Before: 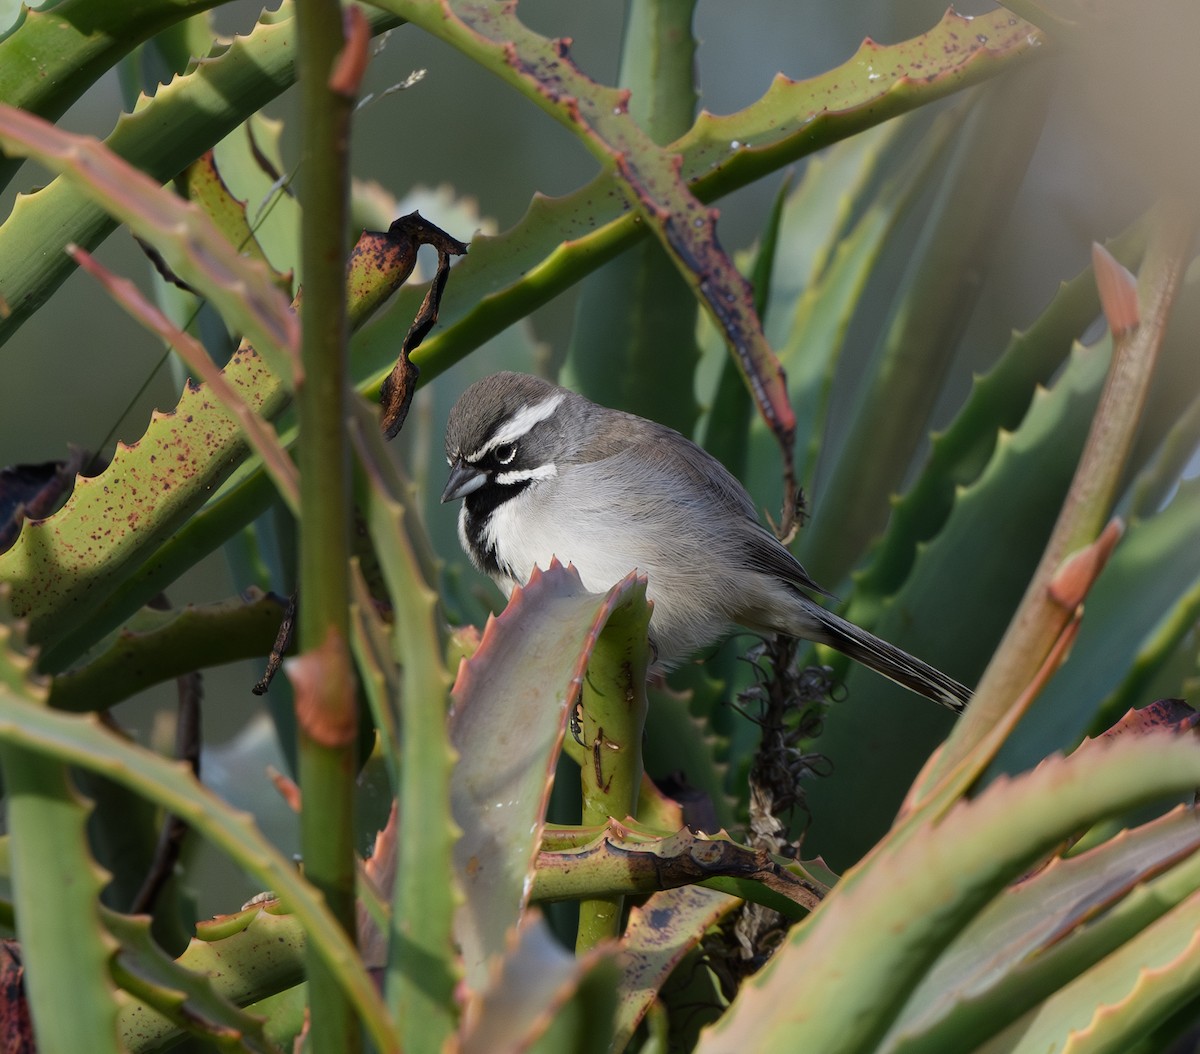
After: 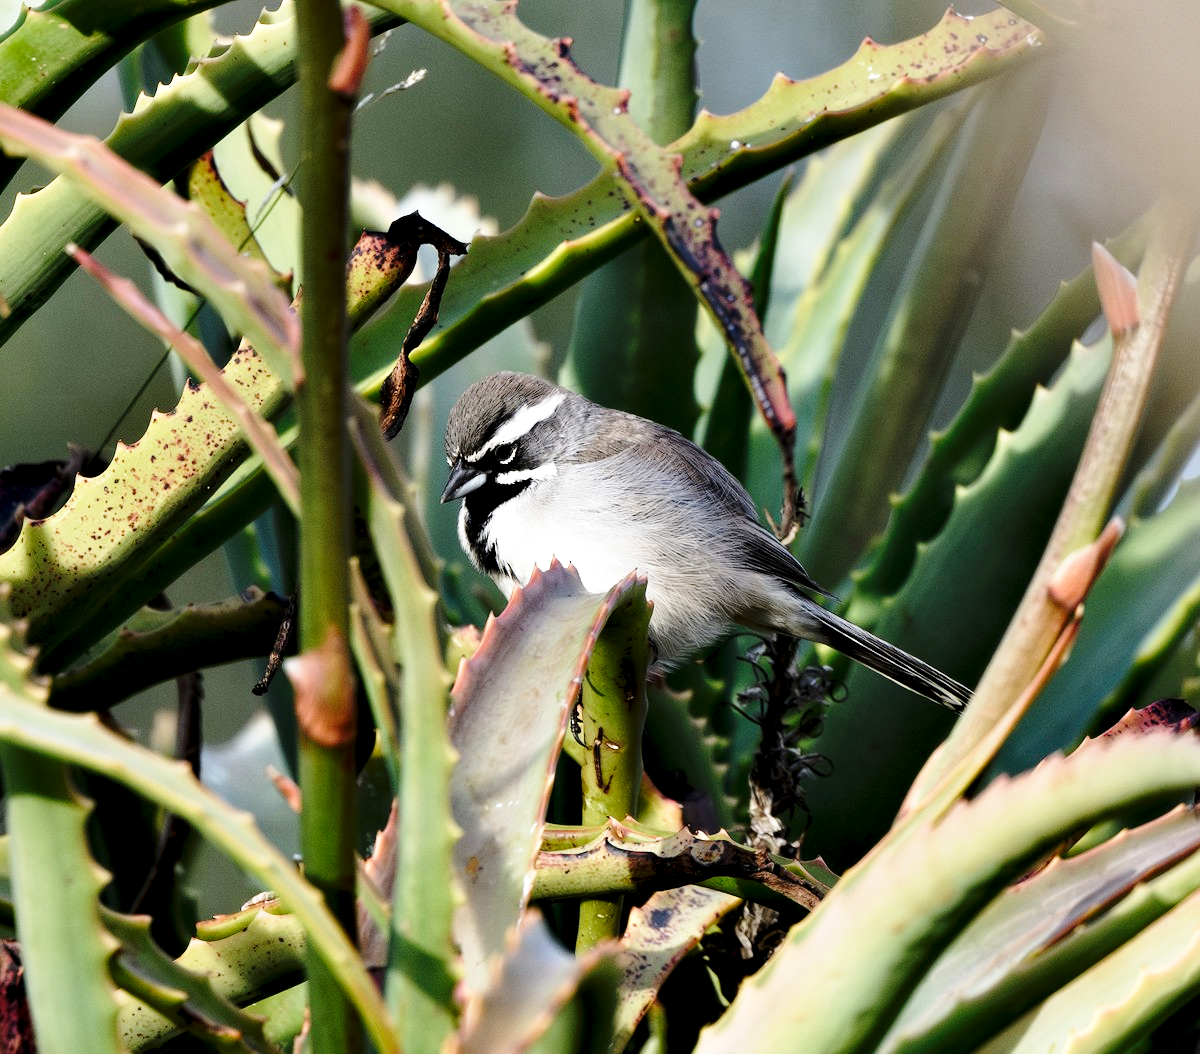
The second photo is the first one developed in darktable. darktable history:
contrast equalizer: octaves 7, y [[0.609, 0.611, 0.615, 0.613, 0.607, 0.603], [0.504, 0.498, 0.496, 0.499, 0.506, 0.516], [0 ×6], [0 ×6], [0 ×6]]
base curve: curves: ch0 [(0, 0) (0.028, 0.03) (0.121, 0.232) (0.46, 0.748) (0.859, 0.968) (1, 1)], preserve colors none
